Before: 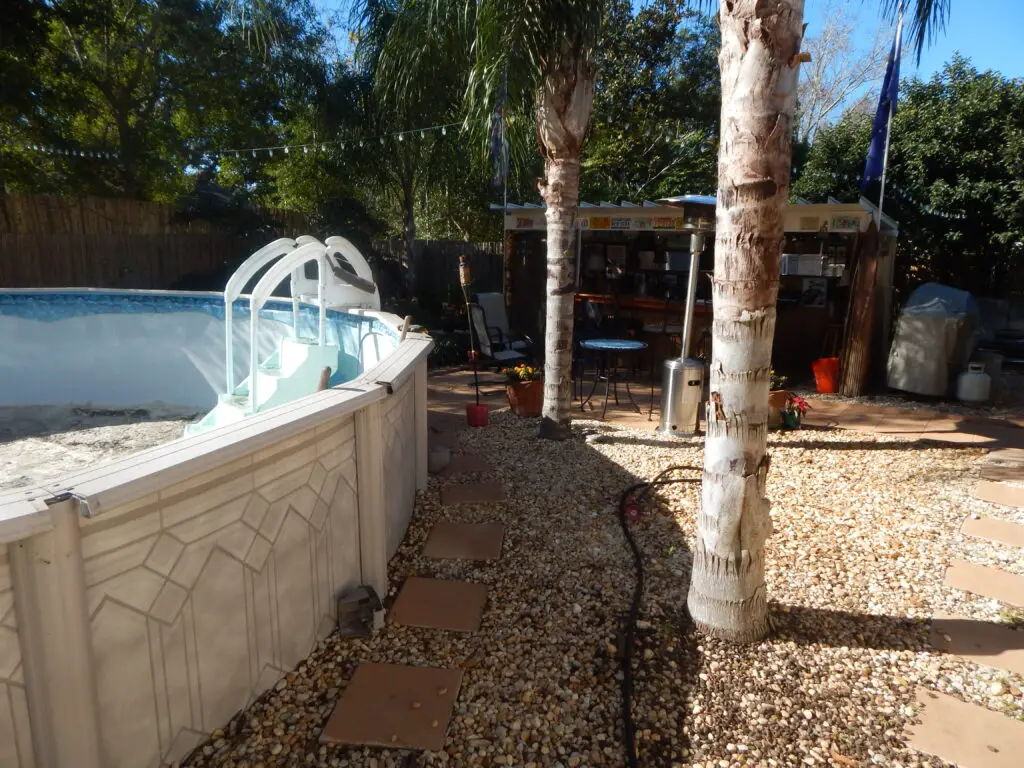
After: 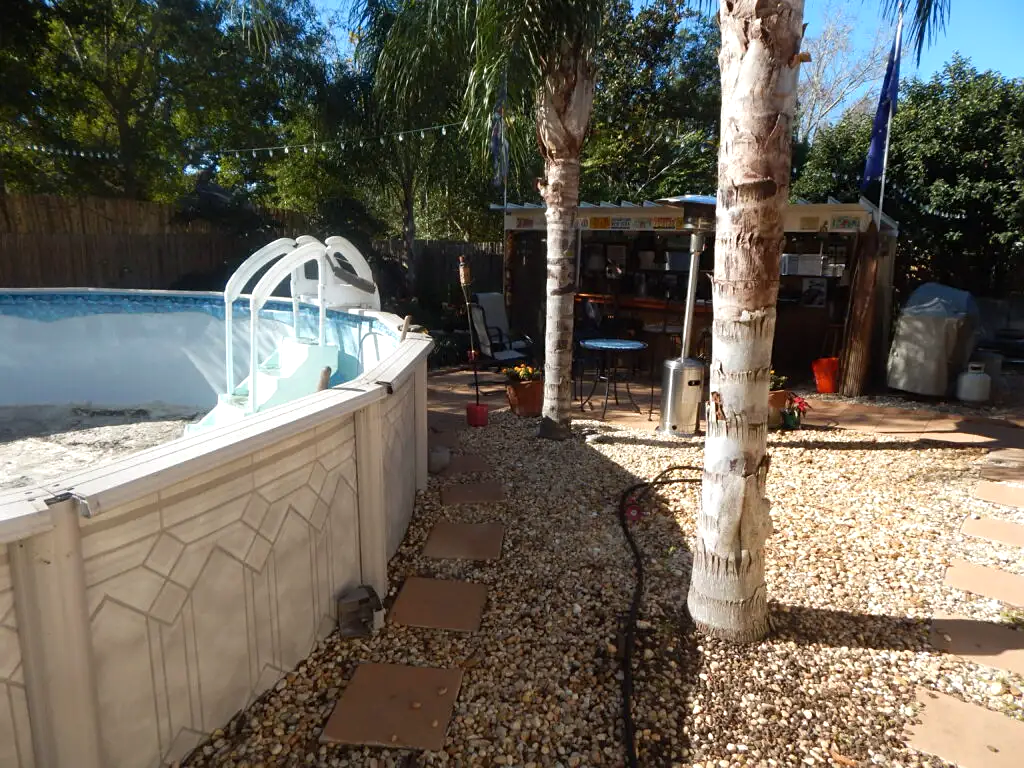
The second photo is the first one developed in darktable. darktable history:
exposure: exposure 0.2 EV, compensate highlight preservation false
sharpen: amount 0.2
